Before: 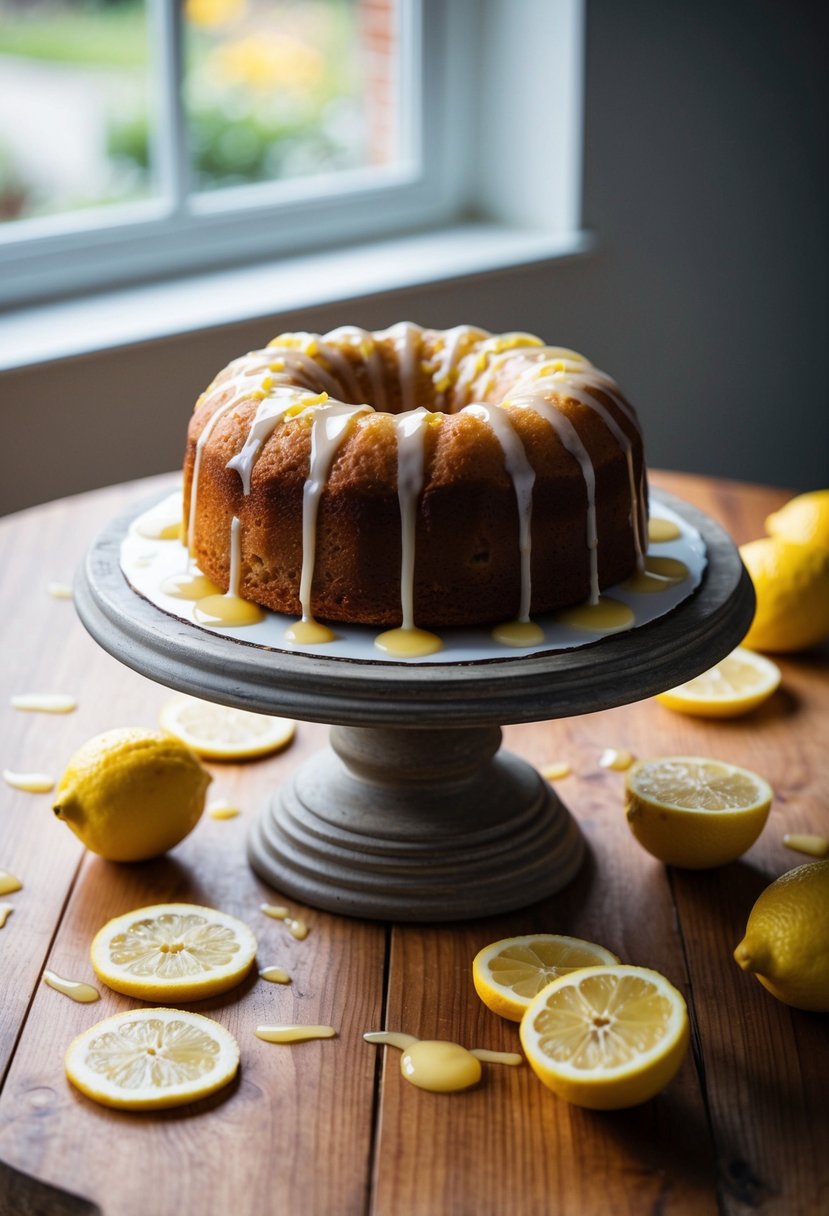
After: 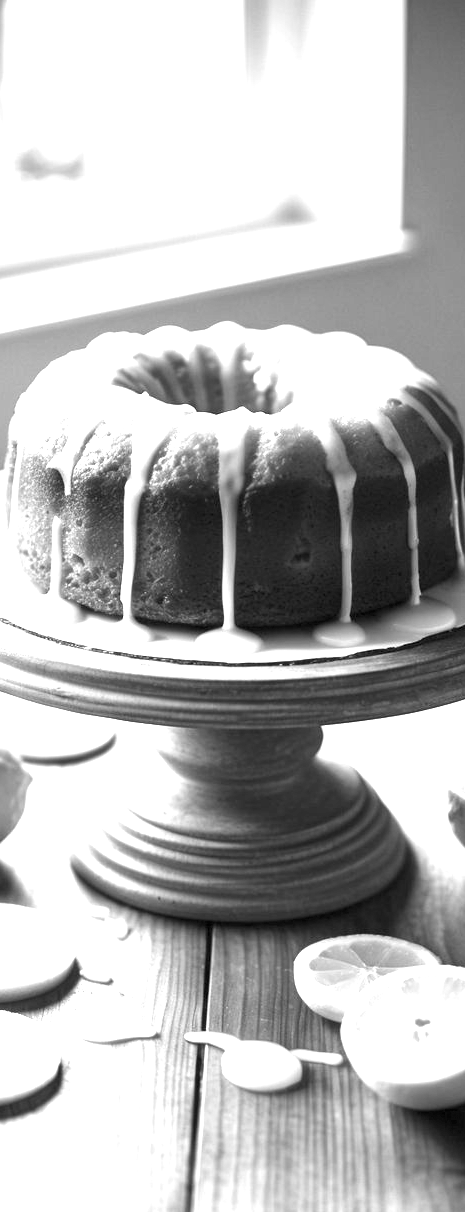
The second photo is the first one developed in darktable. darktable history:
white balance: red 0.976, blue 1.04
monochrome: a 16.06, b 15.48, size 1
exposure: exposure 2.25 EV, compensate highlight preservation false
crop: left 21.674%, right 22.086%
